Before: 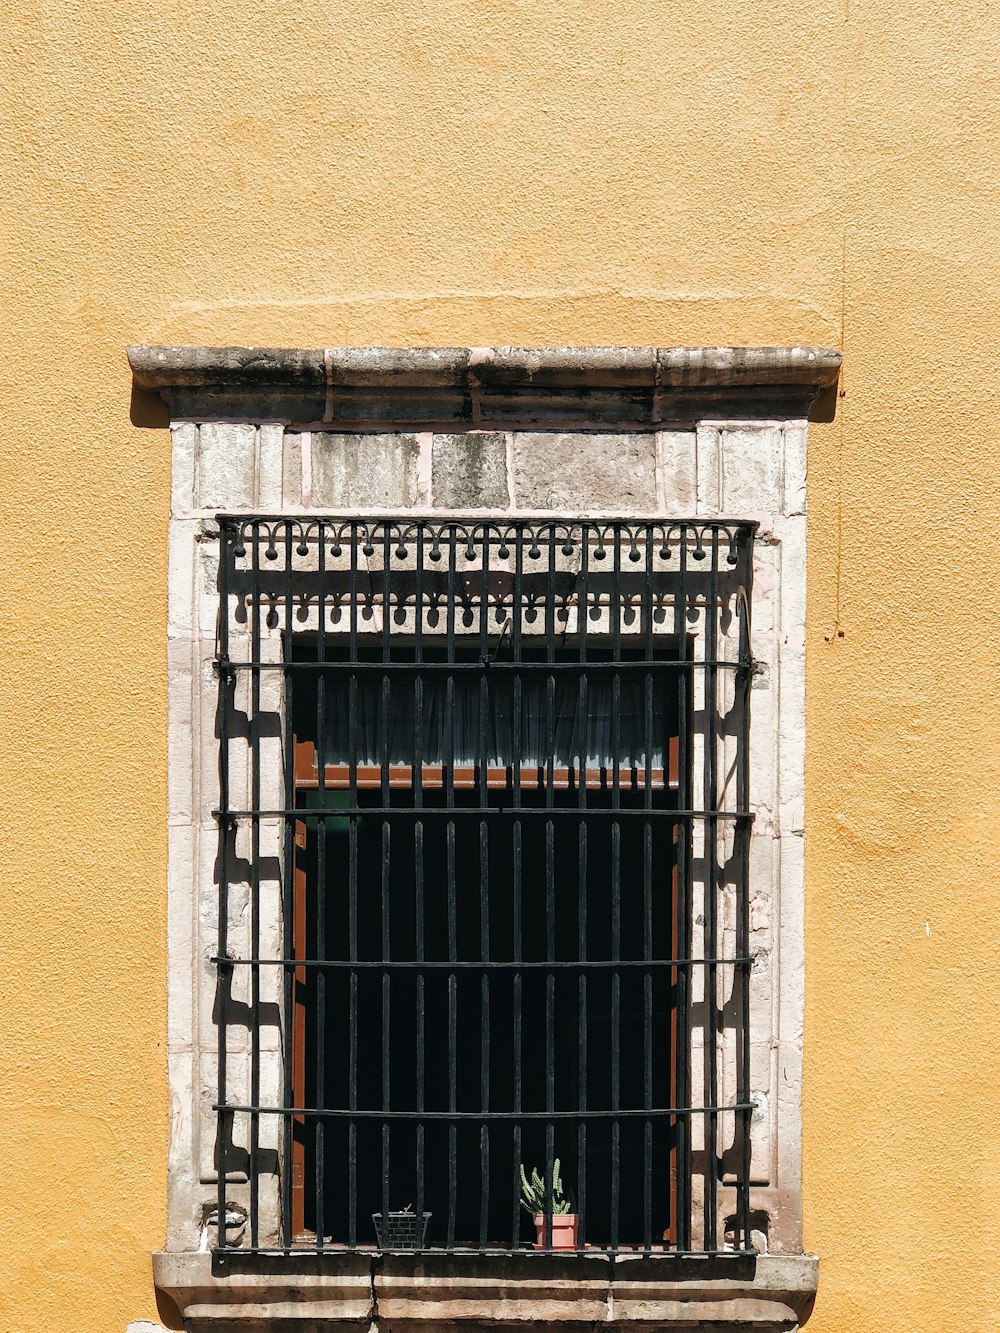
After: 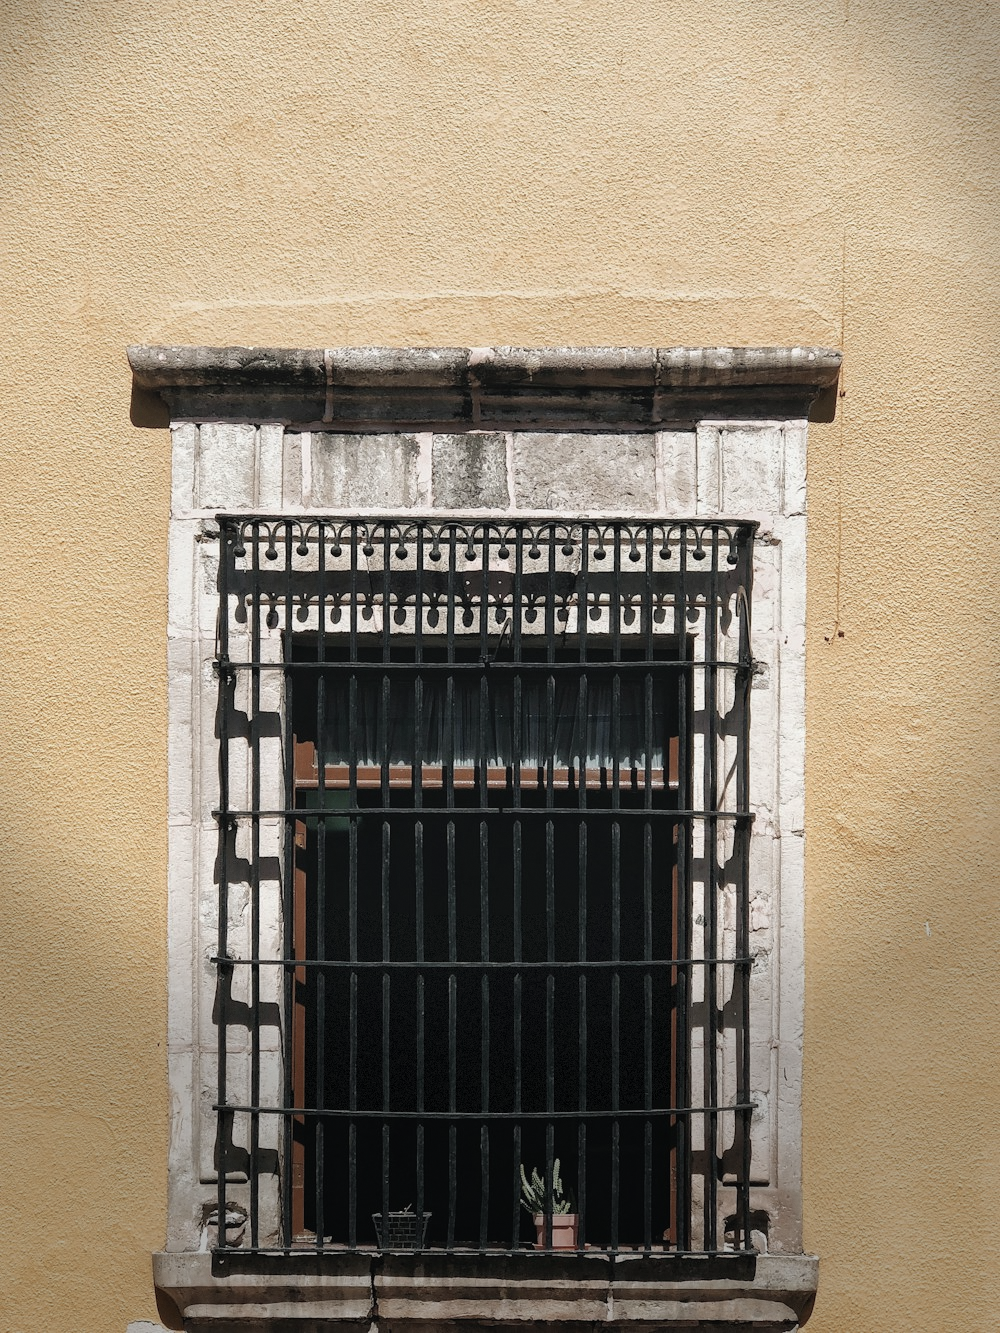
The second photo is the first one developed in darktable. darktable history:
vignetting: fall-off start 68.33%, fall-off radius 30%, saturation 0.042, center (-0.066, -0.311), width/height ratio 0.992, shape 0.85, dithering 8-bit output
grain: coarseness 14.57 ISO, strength 8.8%
contrast brightness saturation: contrast -0.05, saturation -0.41
